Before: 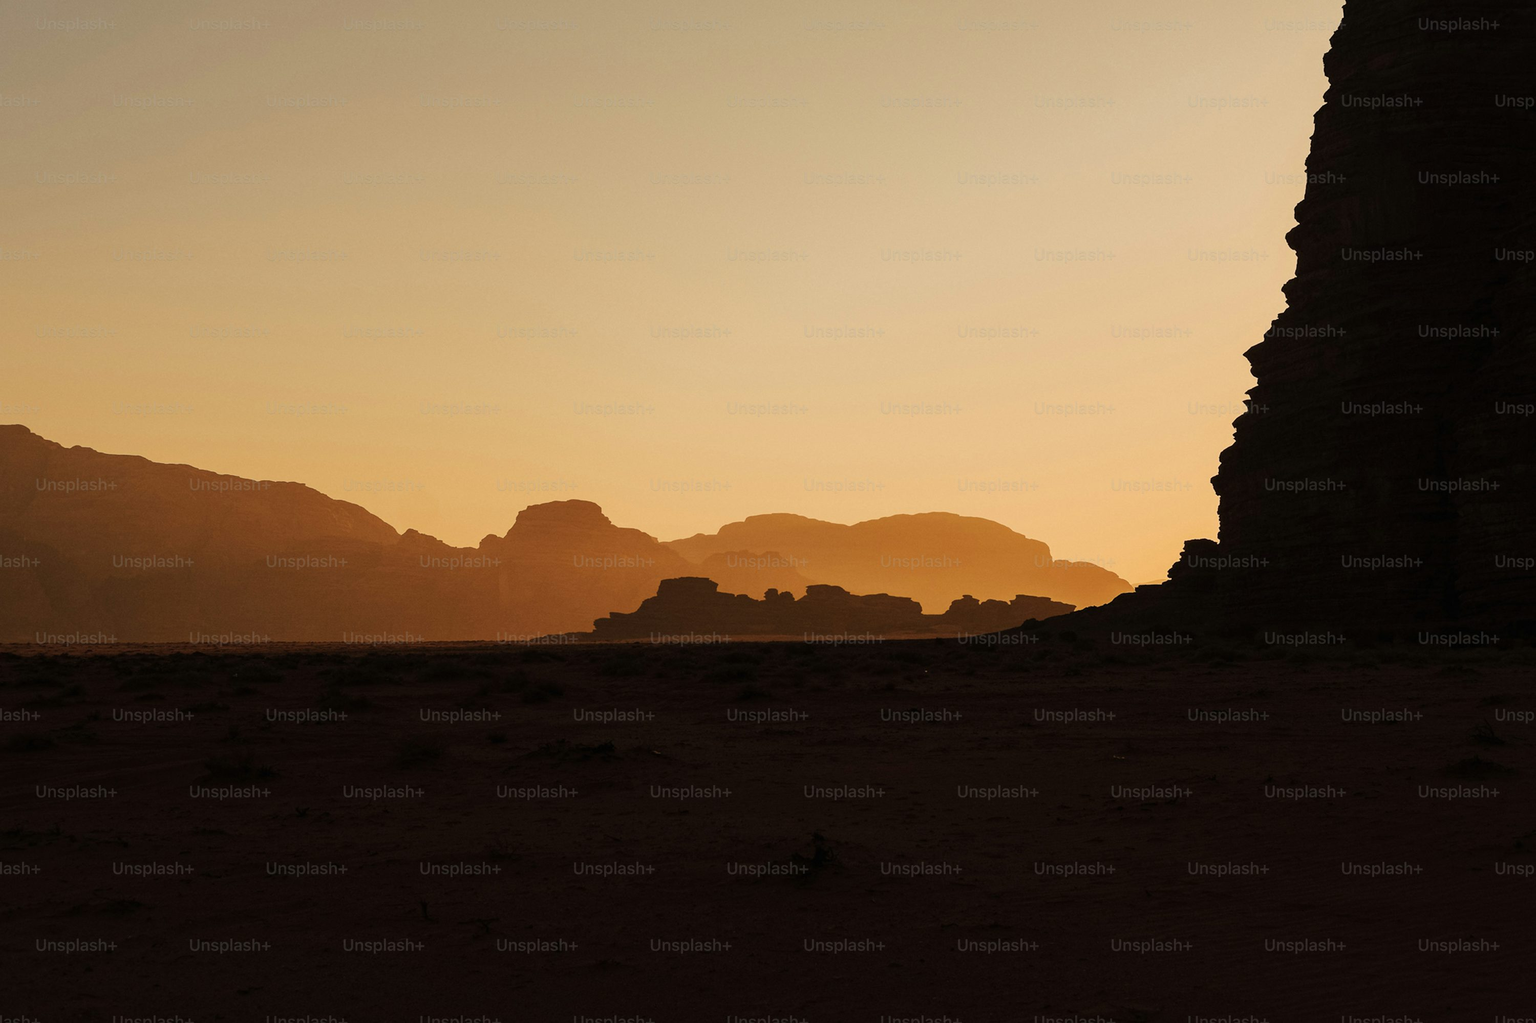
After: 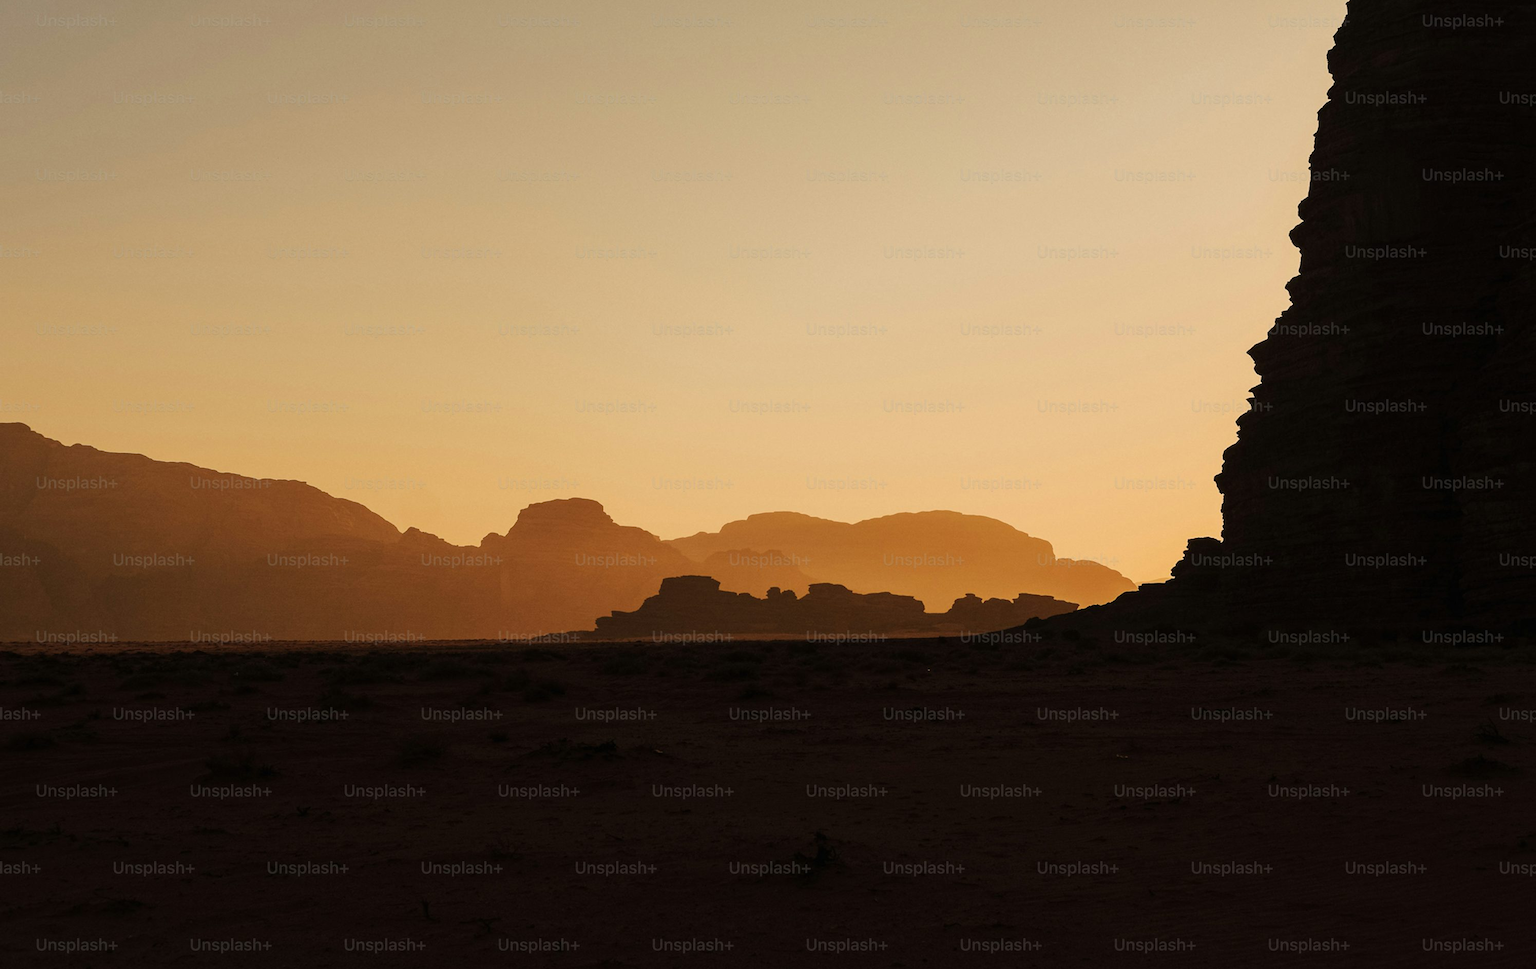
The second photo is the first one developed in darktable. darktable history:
crop: top 0.372%, right 0.259%, bottom 5.104%
